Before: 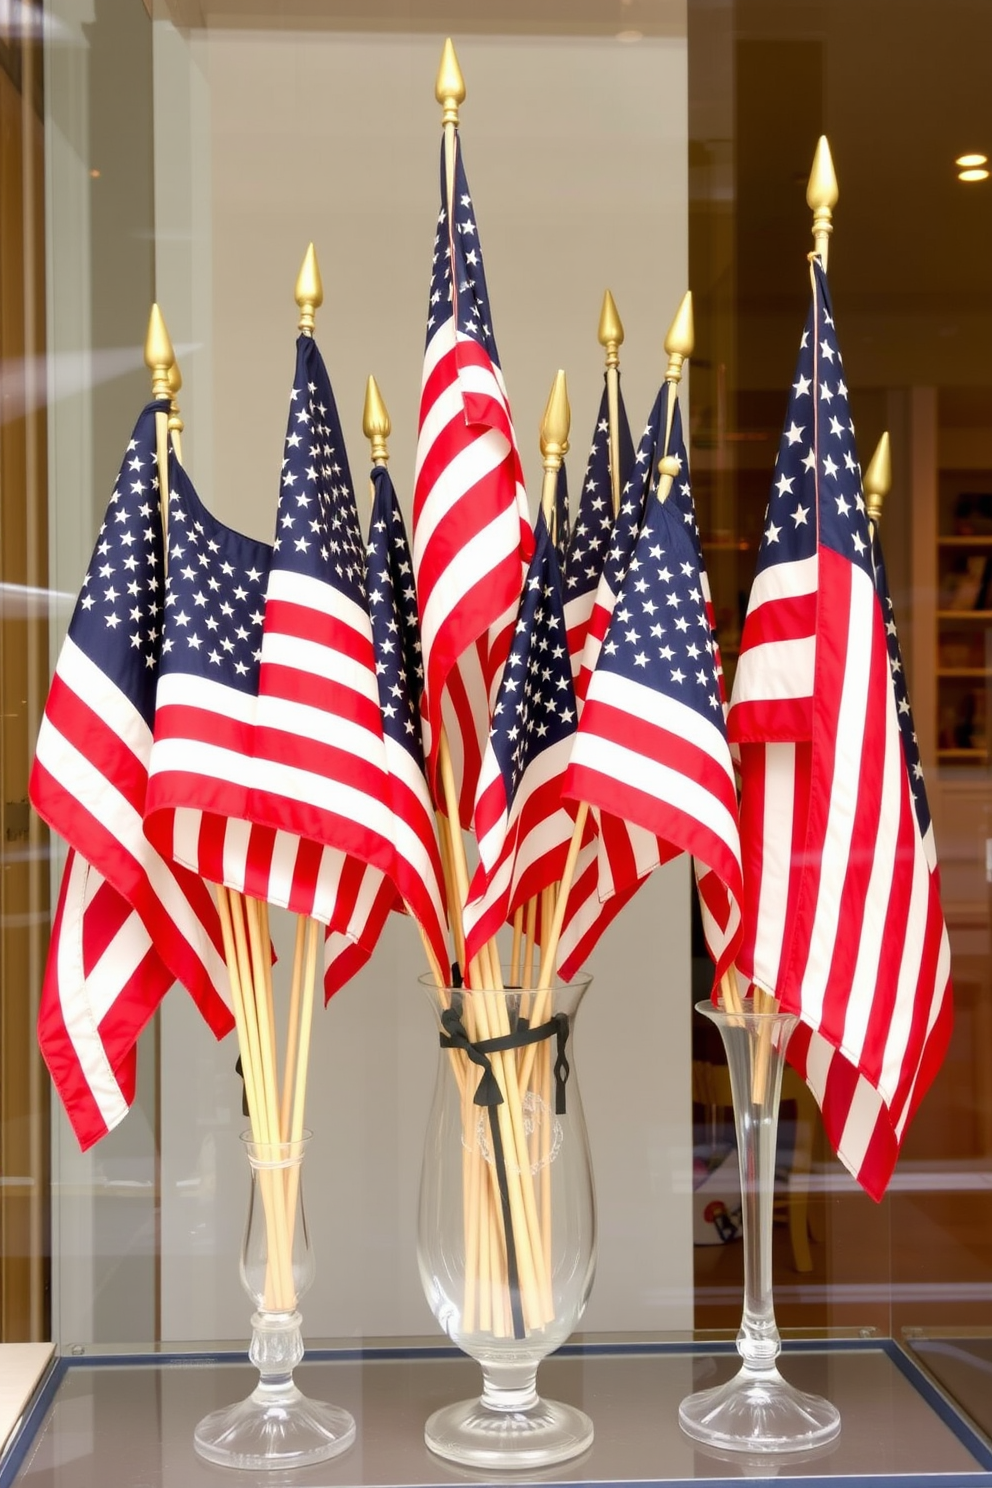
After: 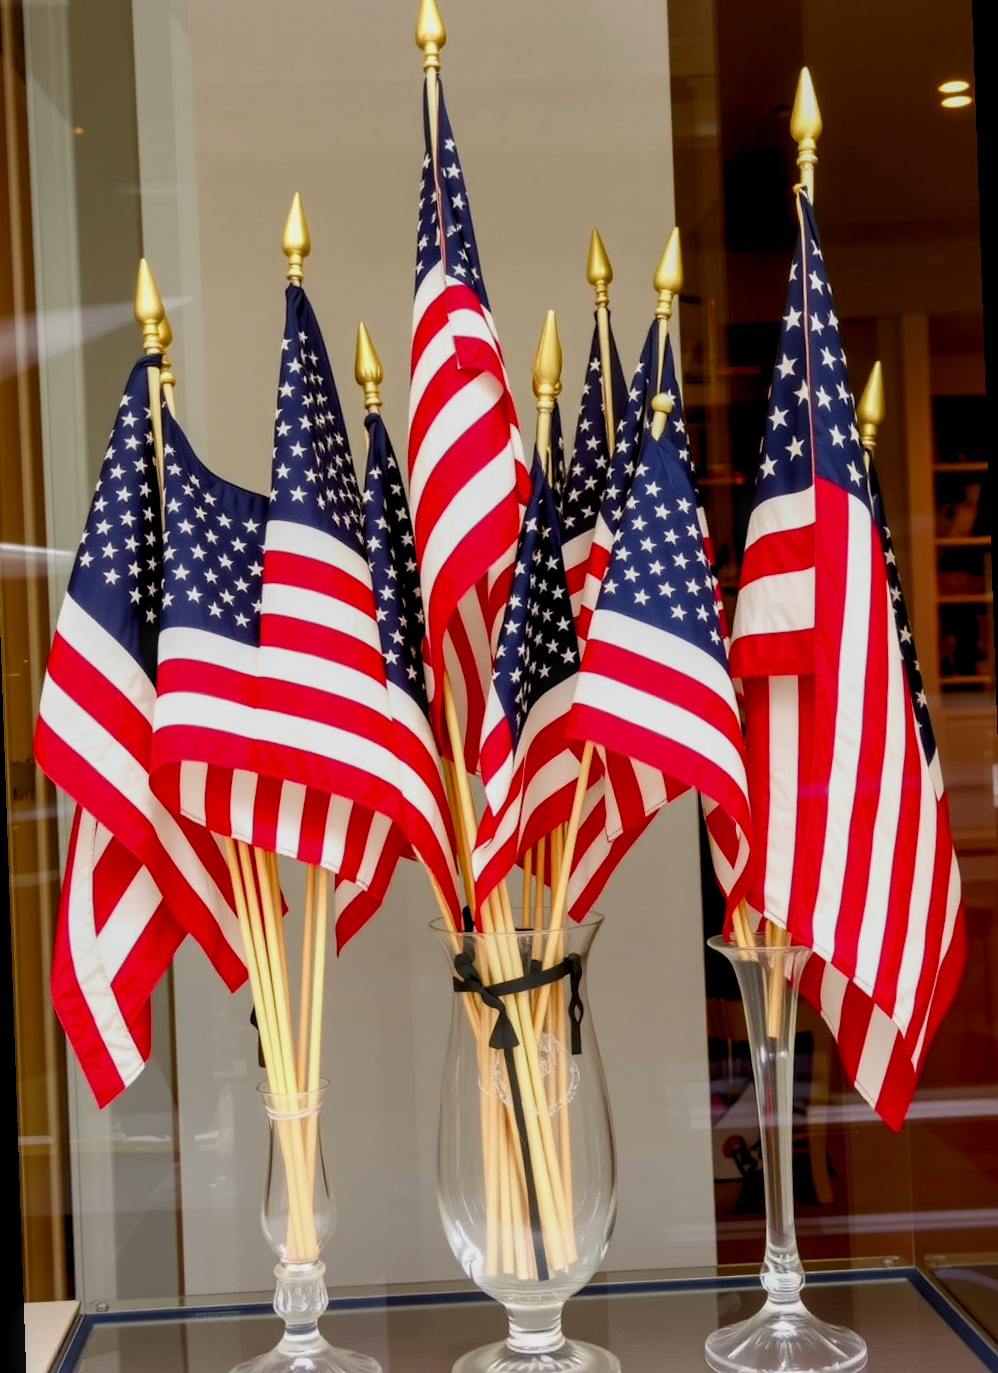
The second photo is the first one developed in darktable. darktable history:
contrast brightness saturation: contrast 0.1, brightness -0.26, saturation 0.14
color correction: highlights a* 0.003, highlights b* -0.283
exposure: black level correction 0.001, compensate highlight preservation false
rotate and perspective: rotation -2°, crop left 0.022, crop right 0.978, crop top 0.049, crop bottom 0.951
rgb levels: preserve colors sum RGB, levels [[0.038, 0.433, 0.934], [0, 0.5, 1], [0, 0.5, 1]]
local contrast: on, module defaults
